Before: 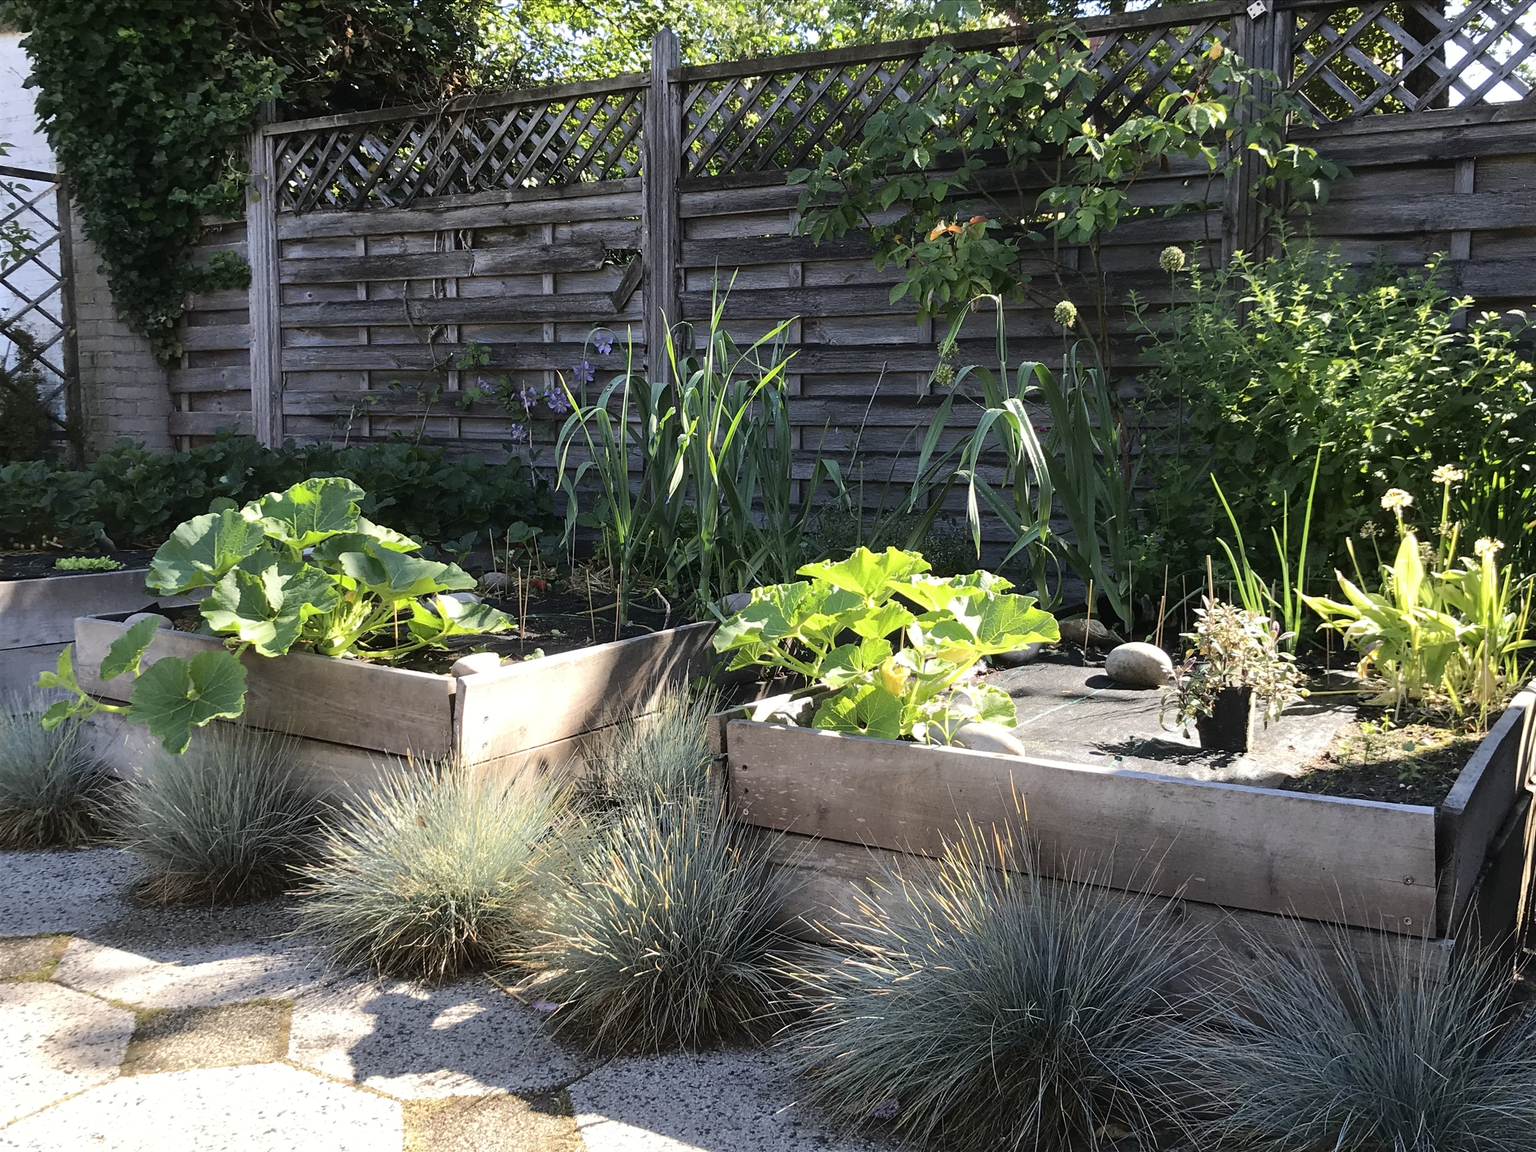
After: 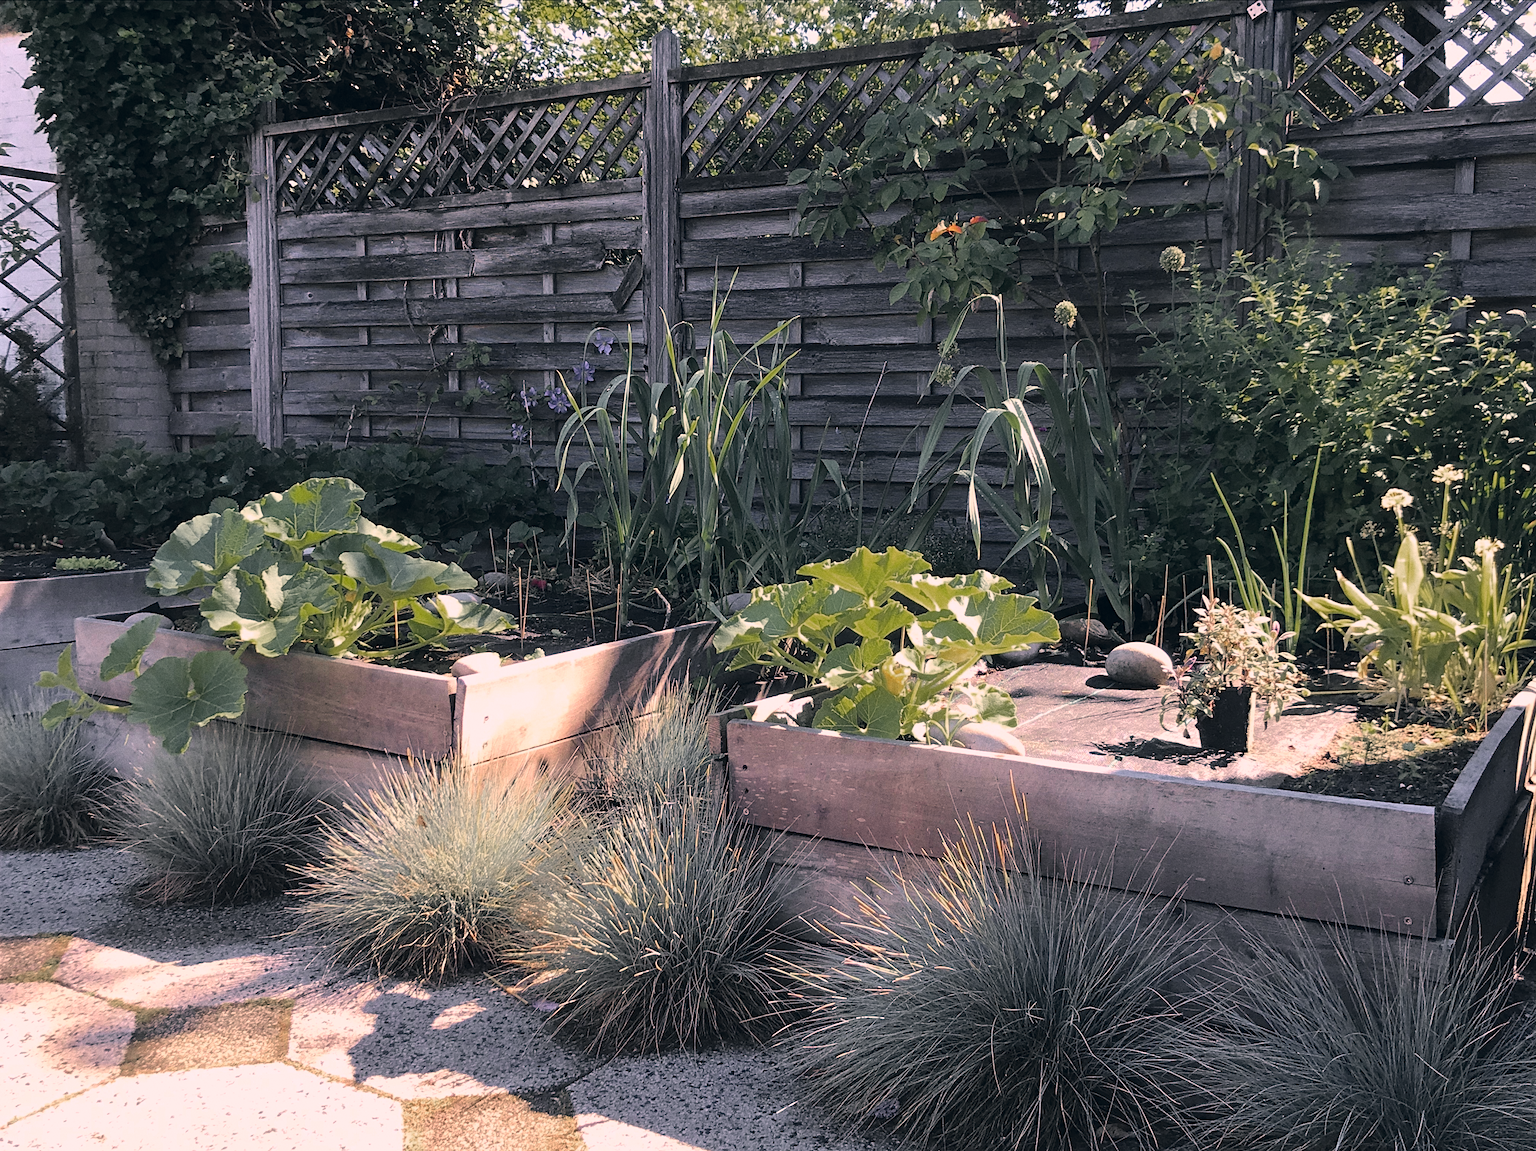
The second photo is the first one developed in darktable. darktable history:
color zones: curves: ch0 [(0, 0.48) (0.209, 0.398) (0.305, 0.332) (0.429, 0.493) (0.571, 0.5) (0.714, 0.5) (0.857, 0.5) (1, 0.48)]; ch1 [(0, 0.736) (0.143, 0.625) (0.225, 0.371) (0.429, 0.256) (0.571, 0.241) (0.714, 0.213) (0.857, 0.48) (1, 0.736)]; ch2 [(0, 0.448) (0.143, 0.498) (0.286, 0.5) (0.429, 0.5) (0.571, 0.5) (0.714, 0.5) (0.857, 0.5) (1, 0.448)]
grain: coarseness 0.09 ISO
sharpen: amount 0.2
color correction: highlights a* 14.46, highlights b* 5.85, shadows a* -5.53, shadows b* -15.24, saturation 0.85
